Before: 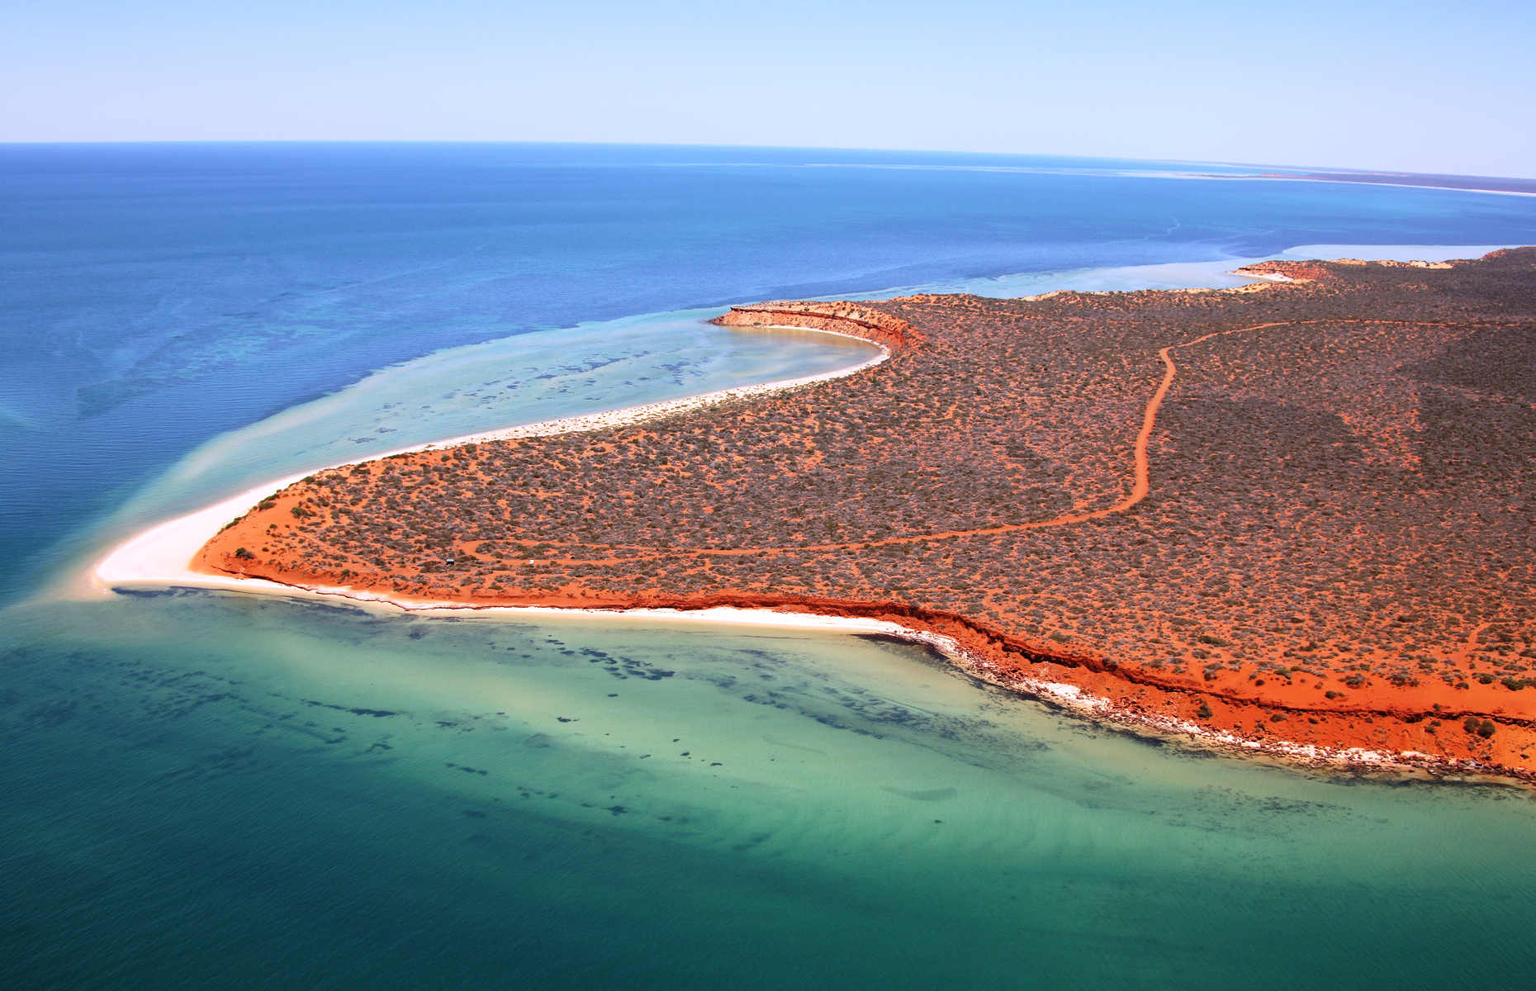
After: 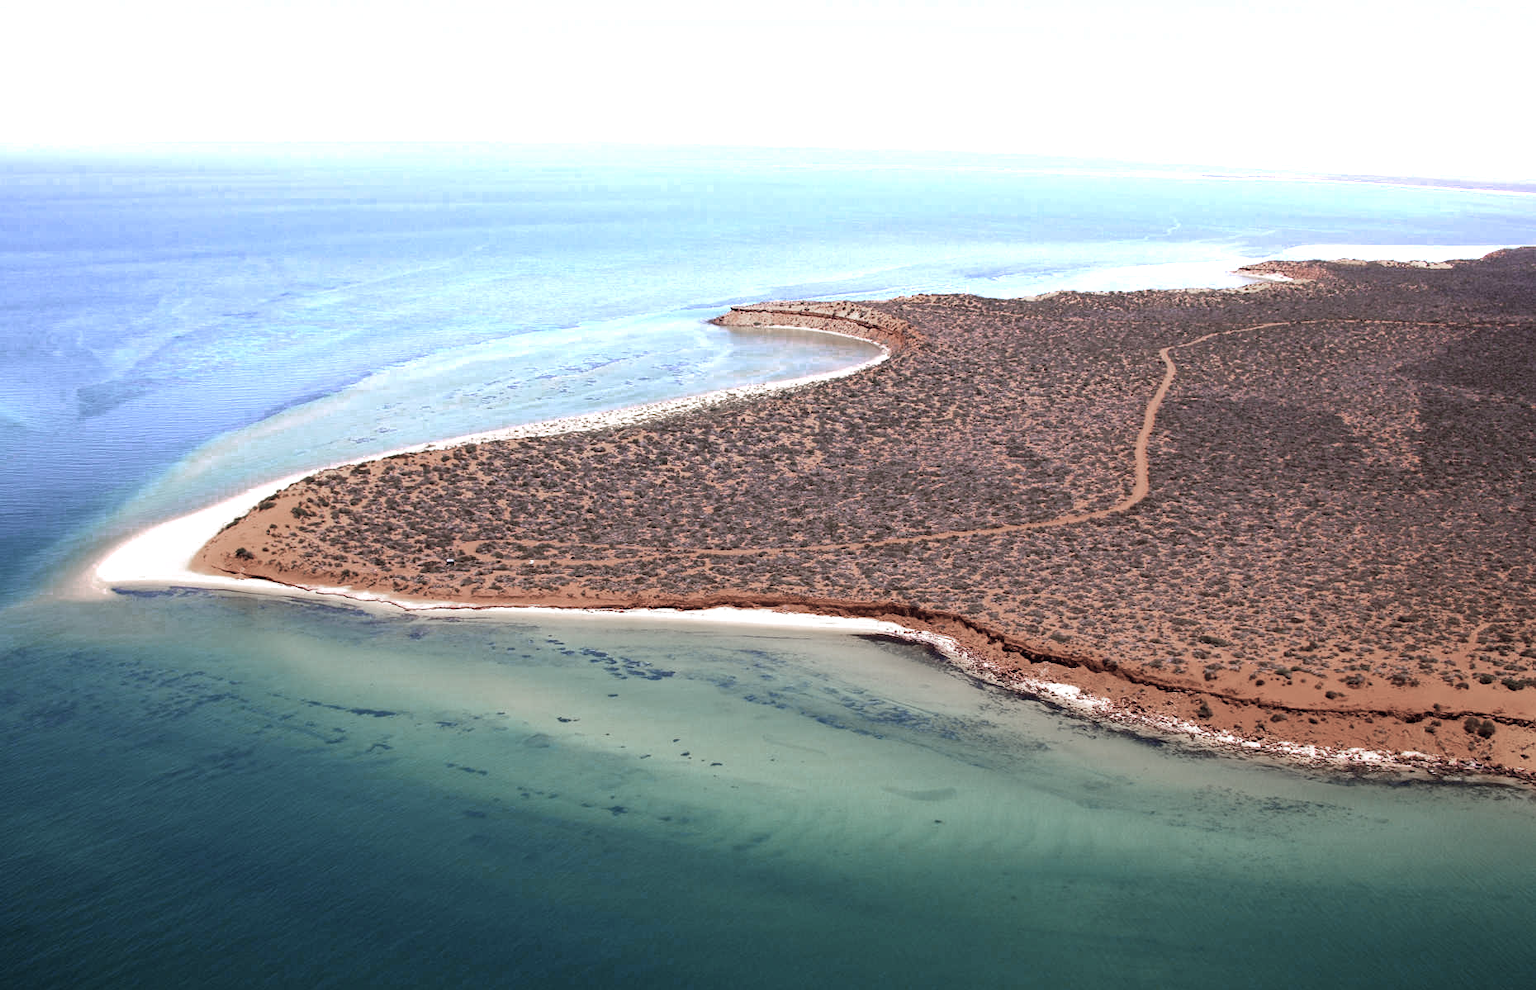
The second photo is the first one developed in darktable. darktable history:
white balance: emerald 1
color balance rgb: perceptual saturation grading › global saturation 20%, global vibrance 10%
color balance: gamma [0.9, 0.988, 0.975, 1.025], gain [1.05, 1, 1, 1]
color zones: curves: ch0 [(0, 0.613) (0.01, 0.613) (0.245, 0.448) (0.498, 0.529) (0.642, 0.665) (0.879, 0.777) (0.99, 0.613)]; ch1 [(0, 0.272) (0.219, 0.127) (0.724, 0.346)]
